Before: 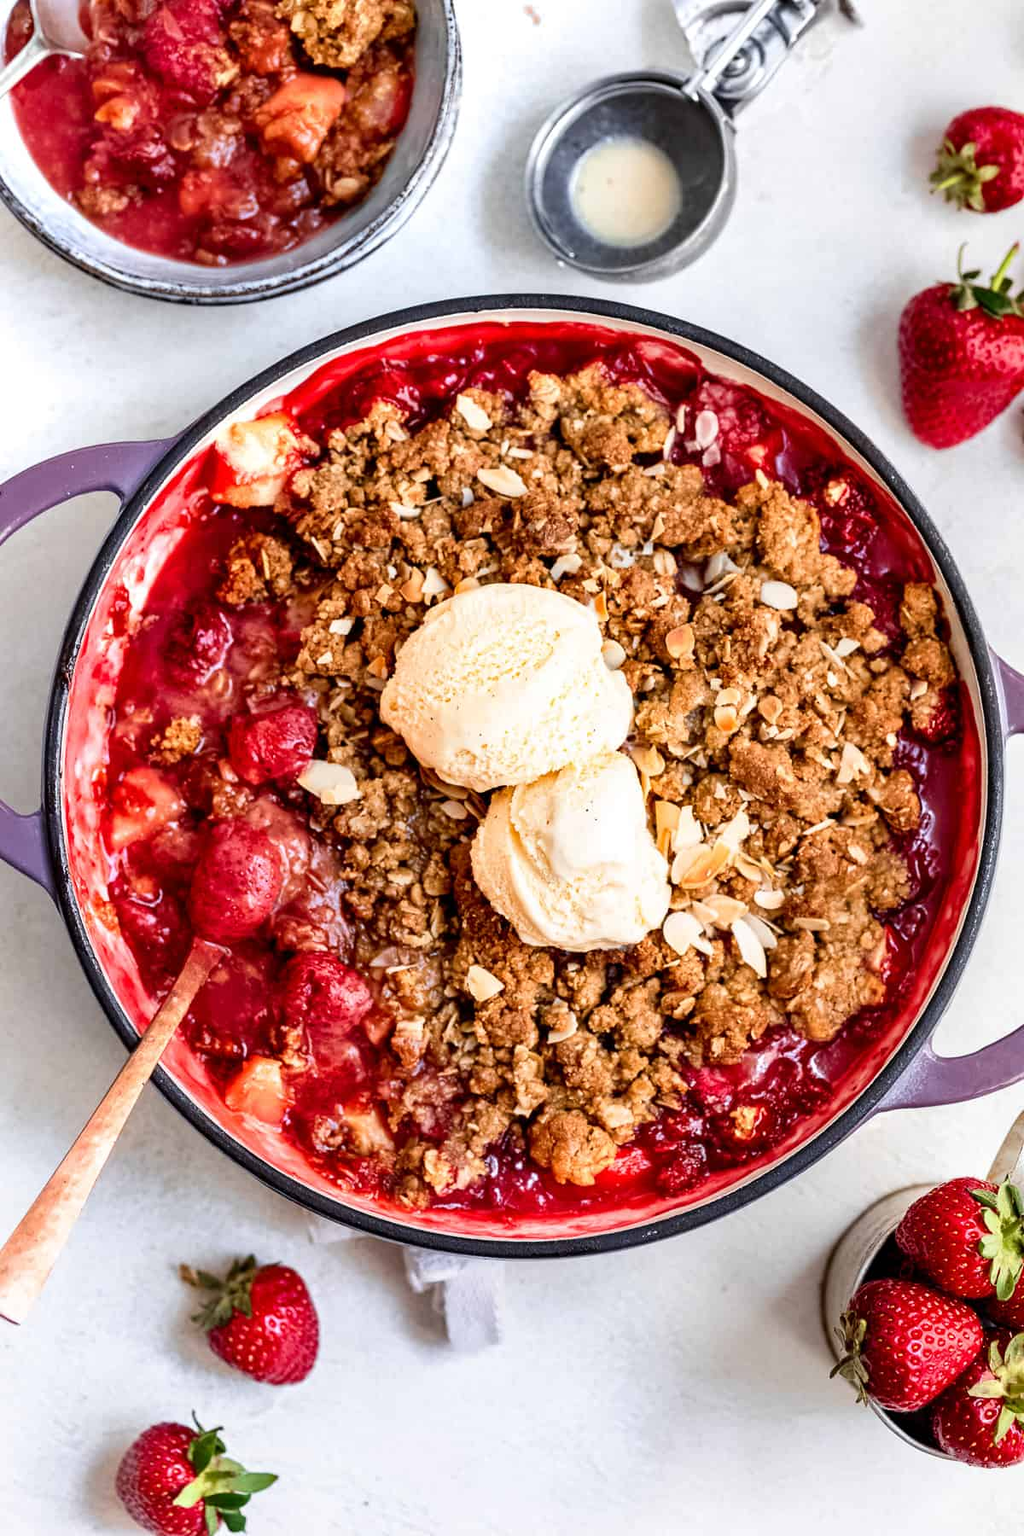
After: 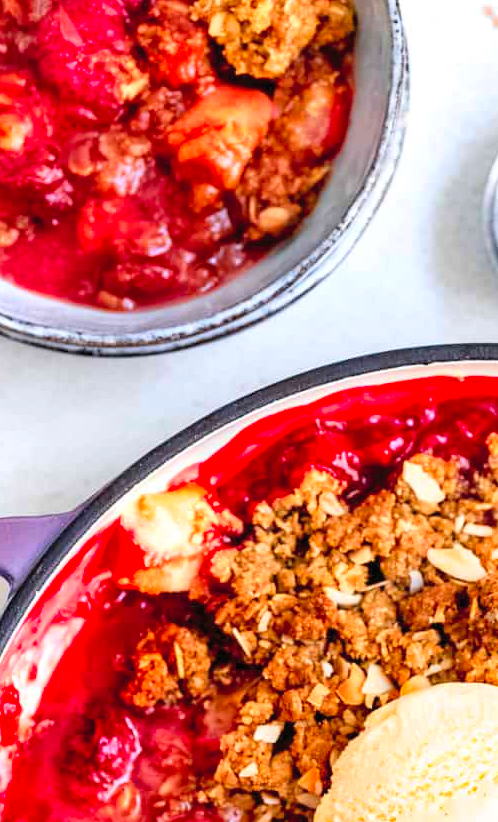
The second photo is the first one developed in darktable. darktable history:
contrast brightness saturation: contrast 0.069, brightness 0.171, saturation 0.418
crop and rotate: left 11.044%, top 0.096%, right 47.407%, bottom 54.192%
